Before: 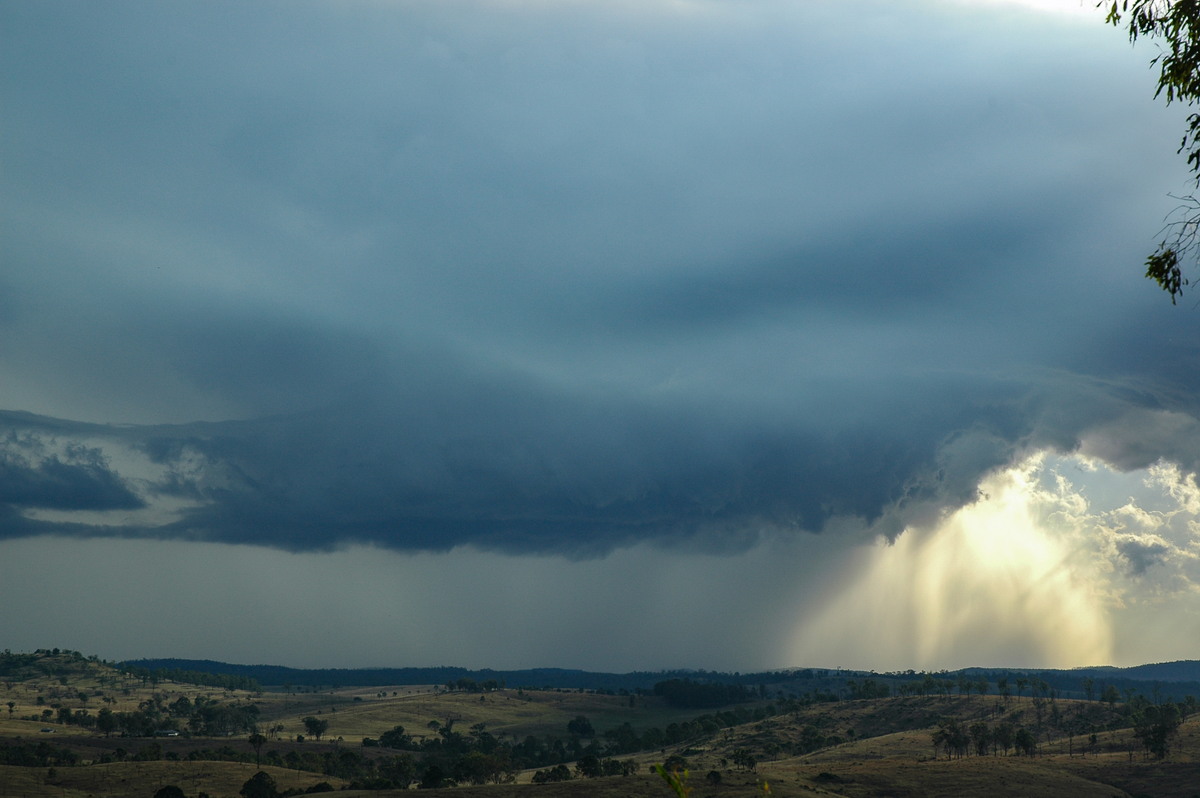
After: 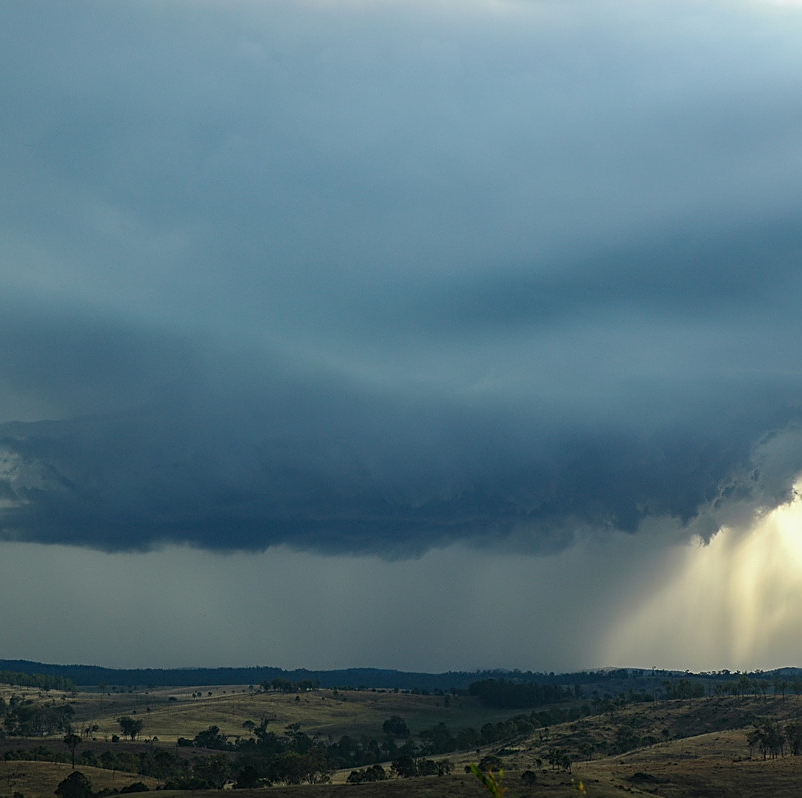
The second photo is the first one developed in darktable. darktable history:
sharpen: on, module defaults
crop: left 15.428%, right 17.736%
